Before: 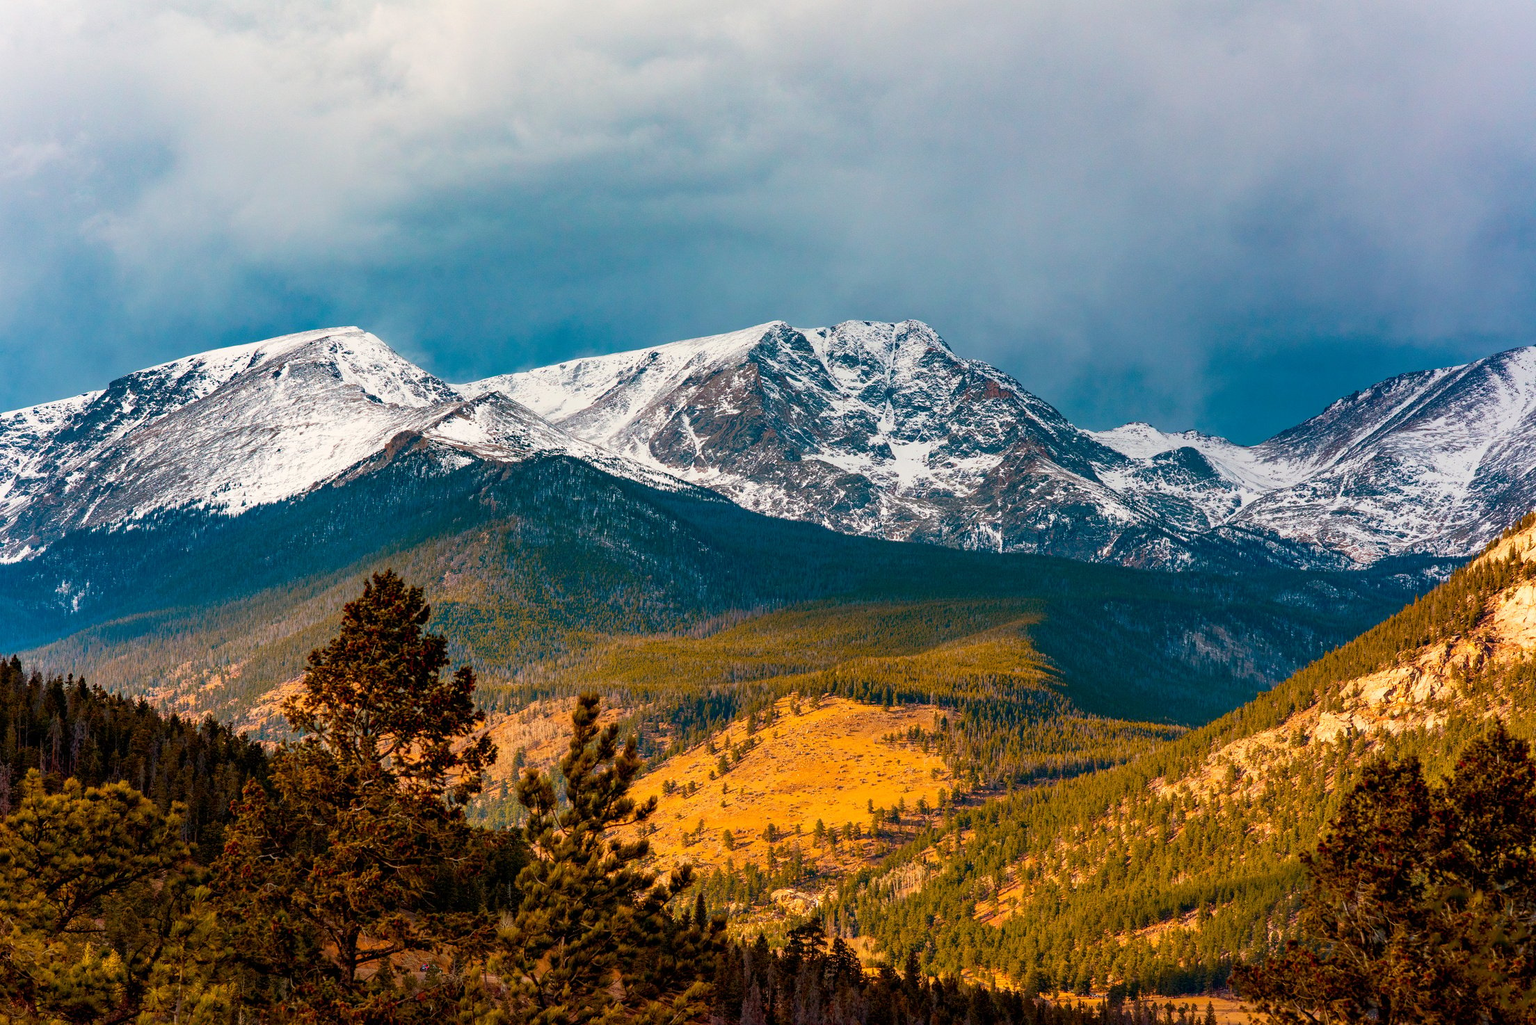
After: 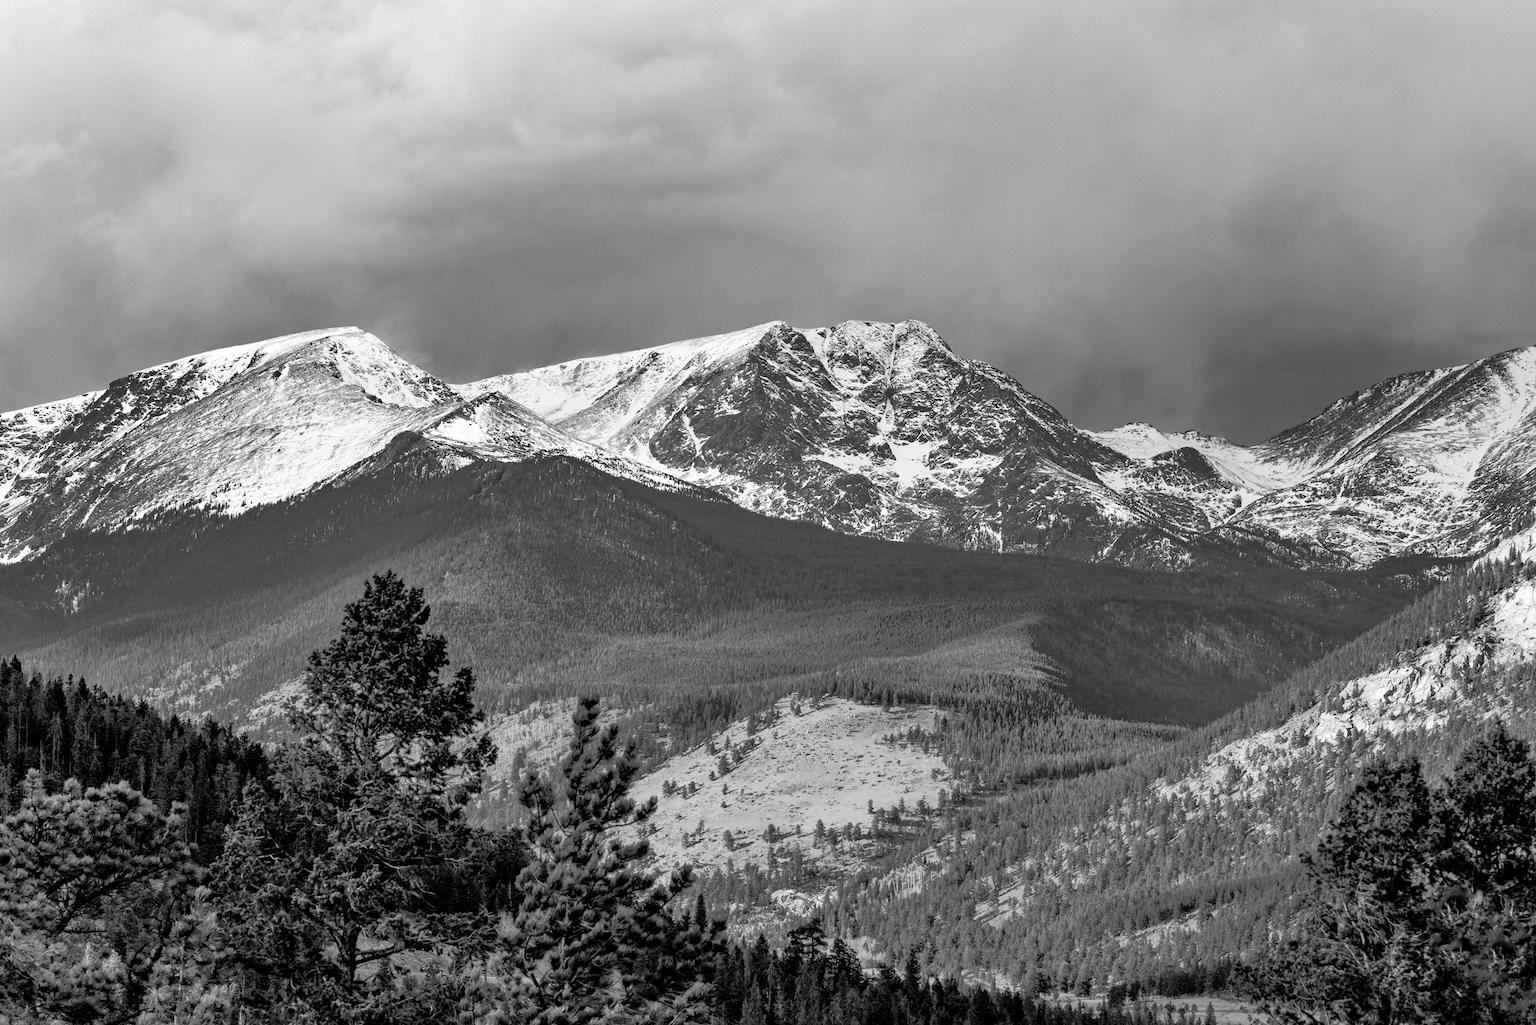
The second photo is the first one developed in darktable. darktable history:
monochrome: a 32, b 64, size 2.3, highlights 1
tone equalizer: -8 EV -0.528 EV, -7 EV -0.319 EV, -6 EV -0.083 EV, -5 EV 0.413 EV, -4 EV 0.985 EV, -3 EV 0.791 EV, -2 EV -0.01 EV, -1 EV 0.14 EV, +0 EV -0.012 EV, smoothing 1
